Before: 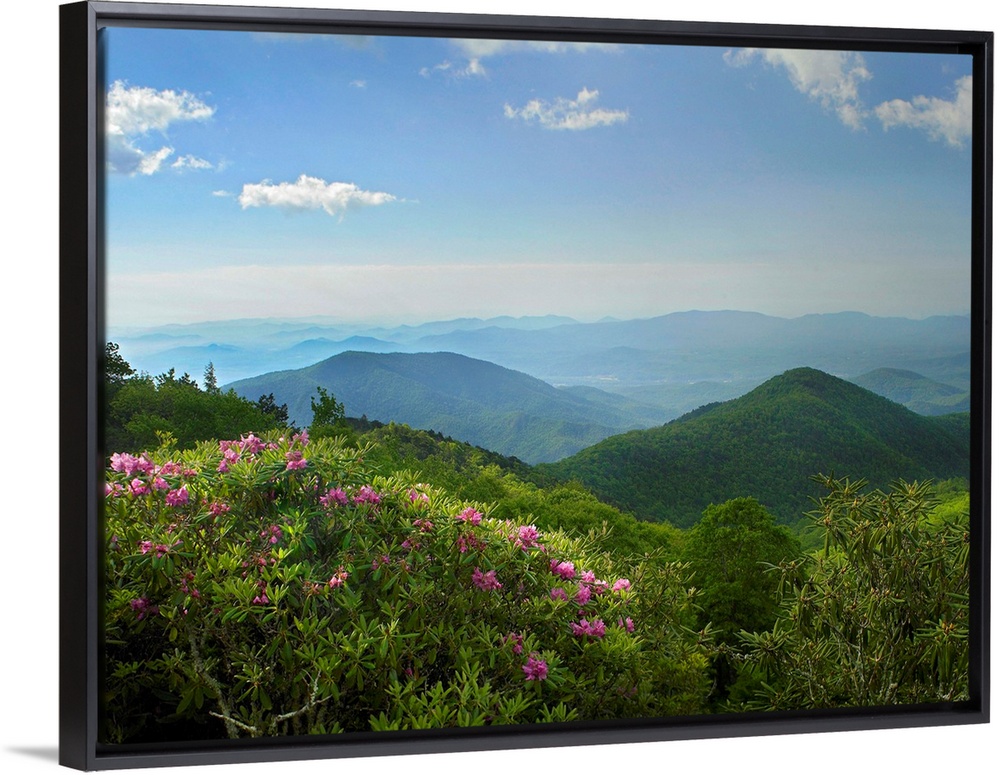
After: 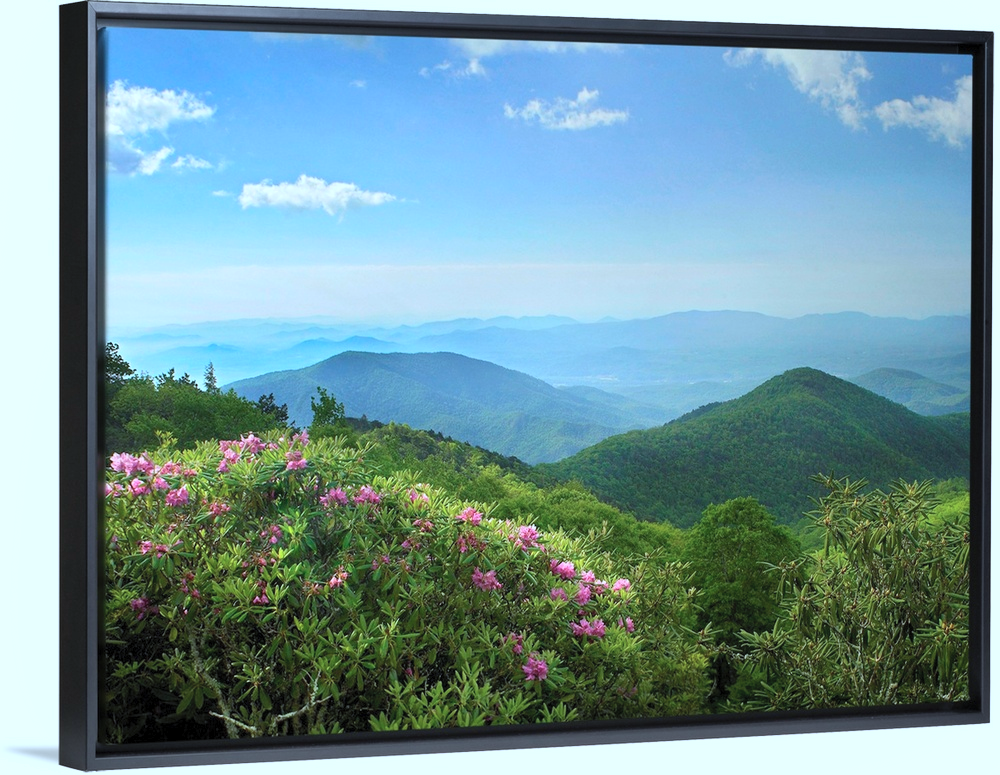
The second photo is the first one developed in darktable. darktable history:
shadows and highlights: shadows -87.28, highlights -36.45, soften with gaussian
color calibration: illuminant Planckian (black body), x 0.376, y 0.374, temperature 4121.65 K
contrast brightness saturation: contrast 0.143, brightness 0.224
